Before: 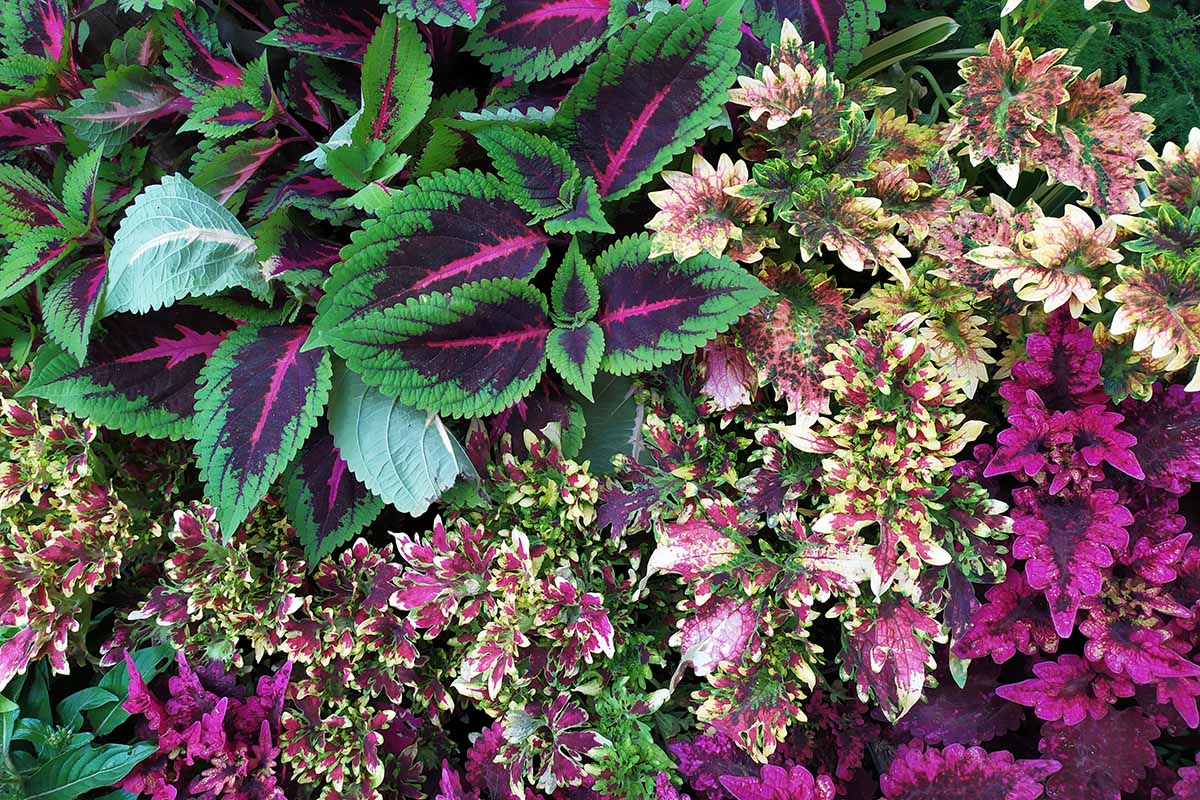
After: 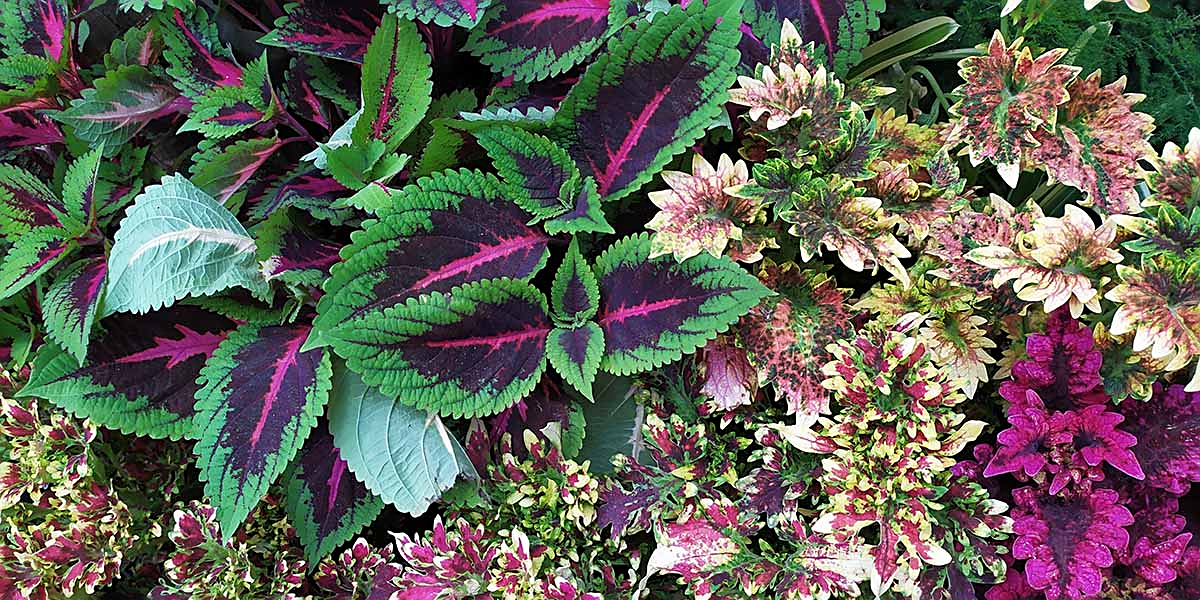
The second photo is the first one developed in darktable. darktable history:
sharpen: on, module defaults
crop: bottom 24.967%
